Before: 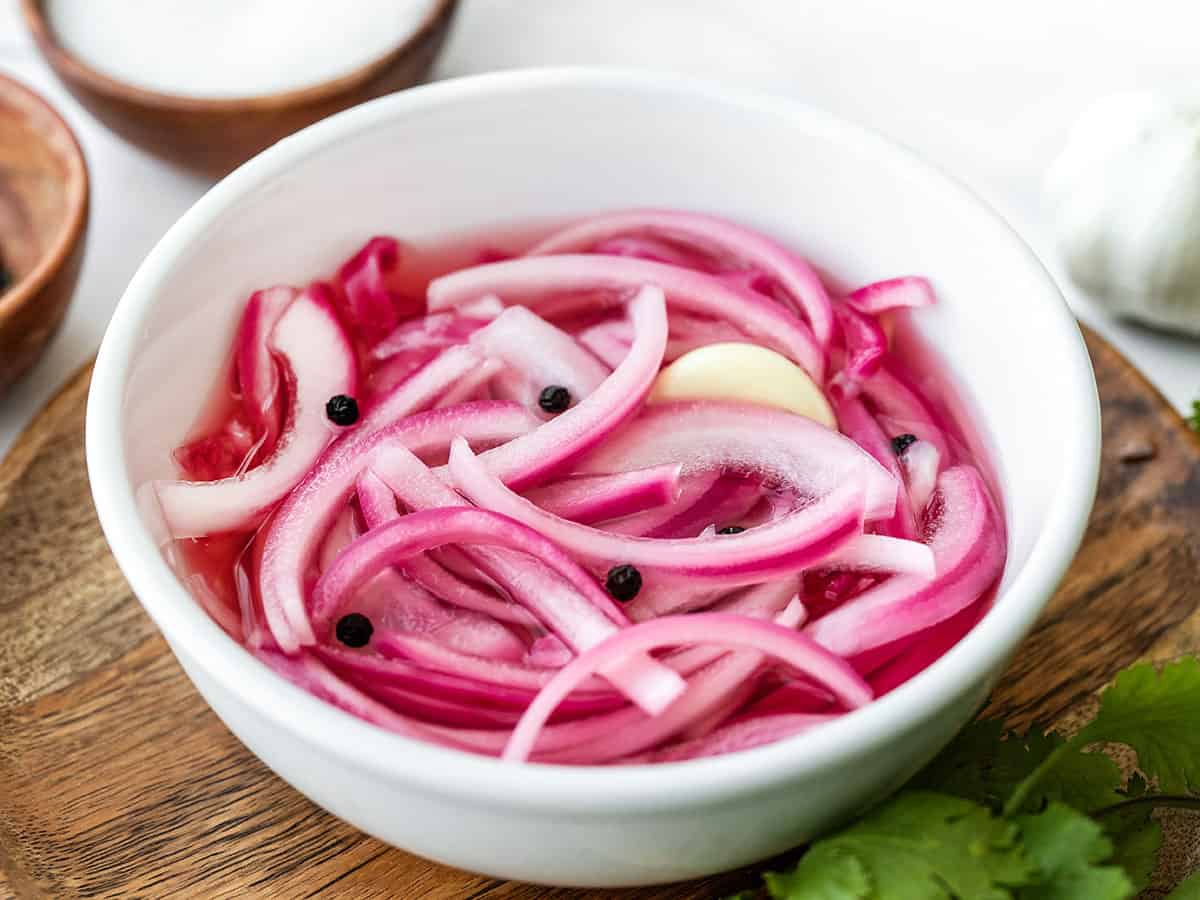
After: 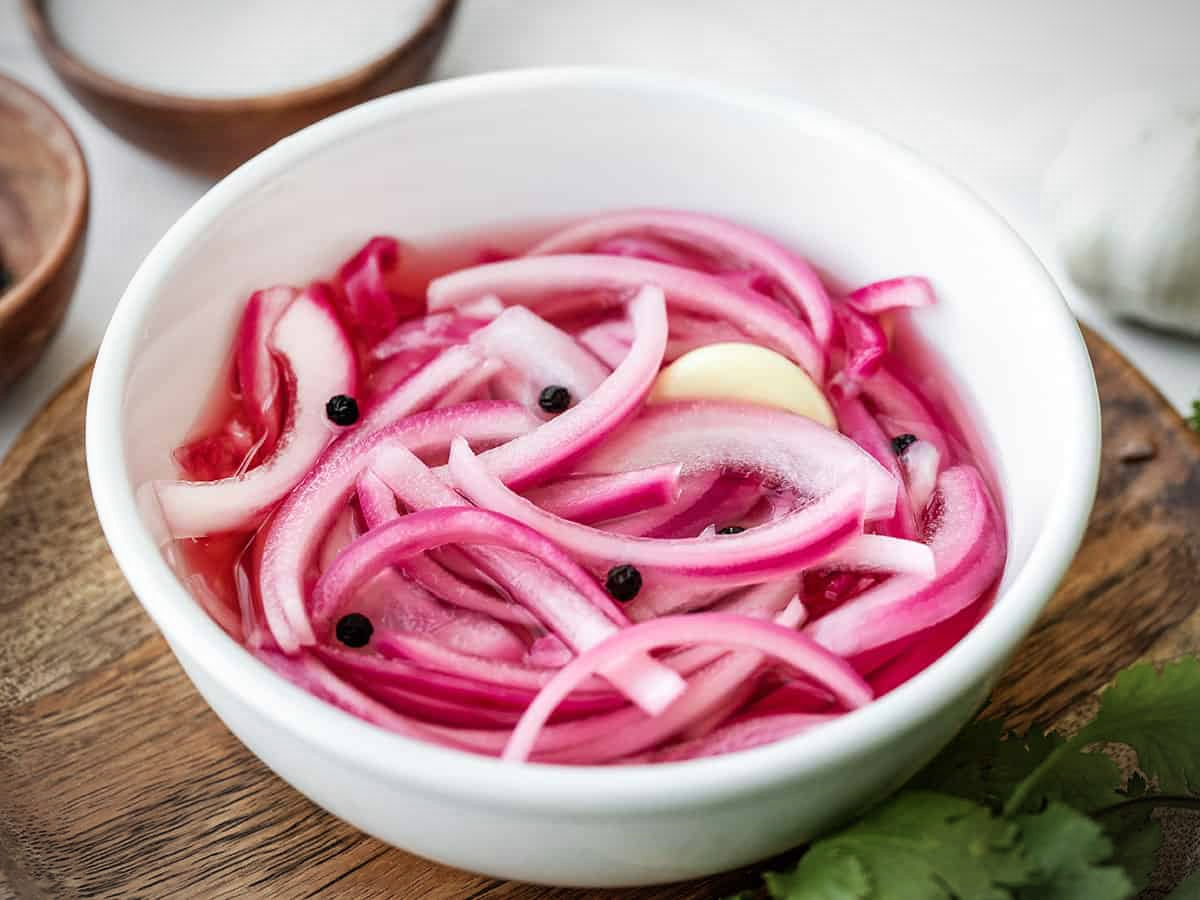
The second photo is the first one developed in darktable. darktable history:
vignetting: fall-off start 80.46%, fall-off radius 61.68%, automatic ratio true, width/height ratio 1.416, unbound false
